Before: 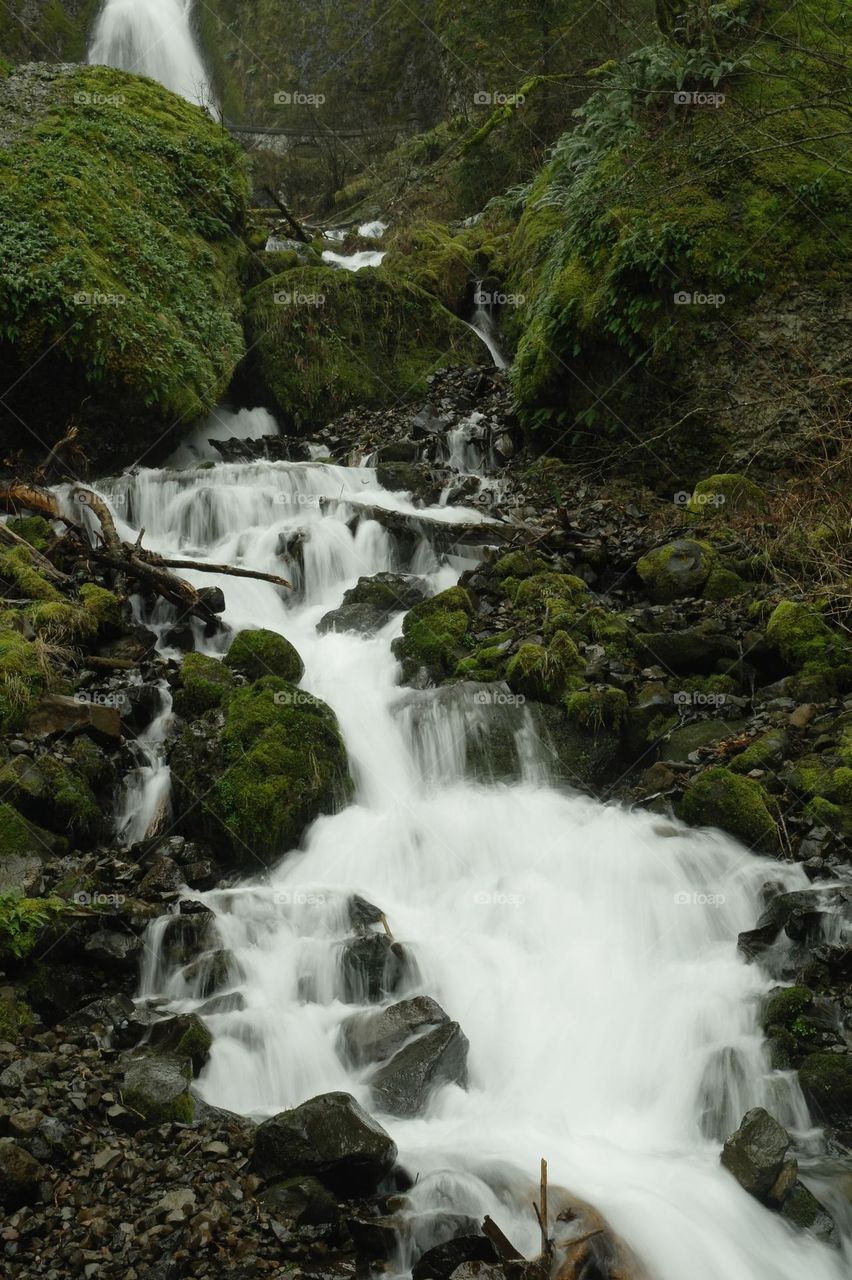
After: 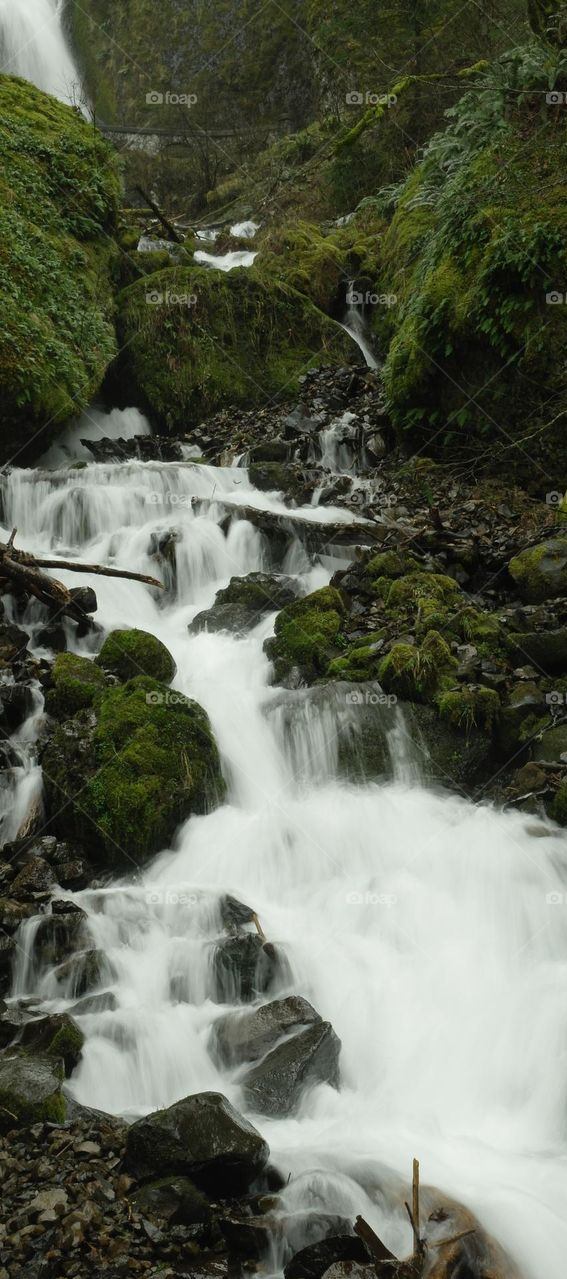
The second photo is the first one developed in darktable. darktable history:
crop and rotate: left 15.055%, right 18.278%
color correction: highlights a* -0.182, highlights b* -0.124
